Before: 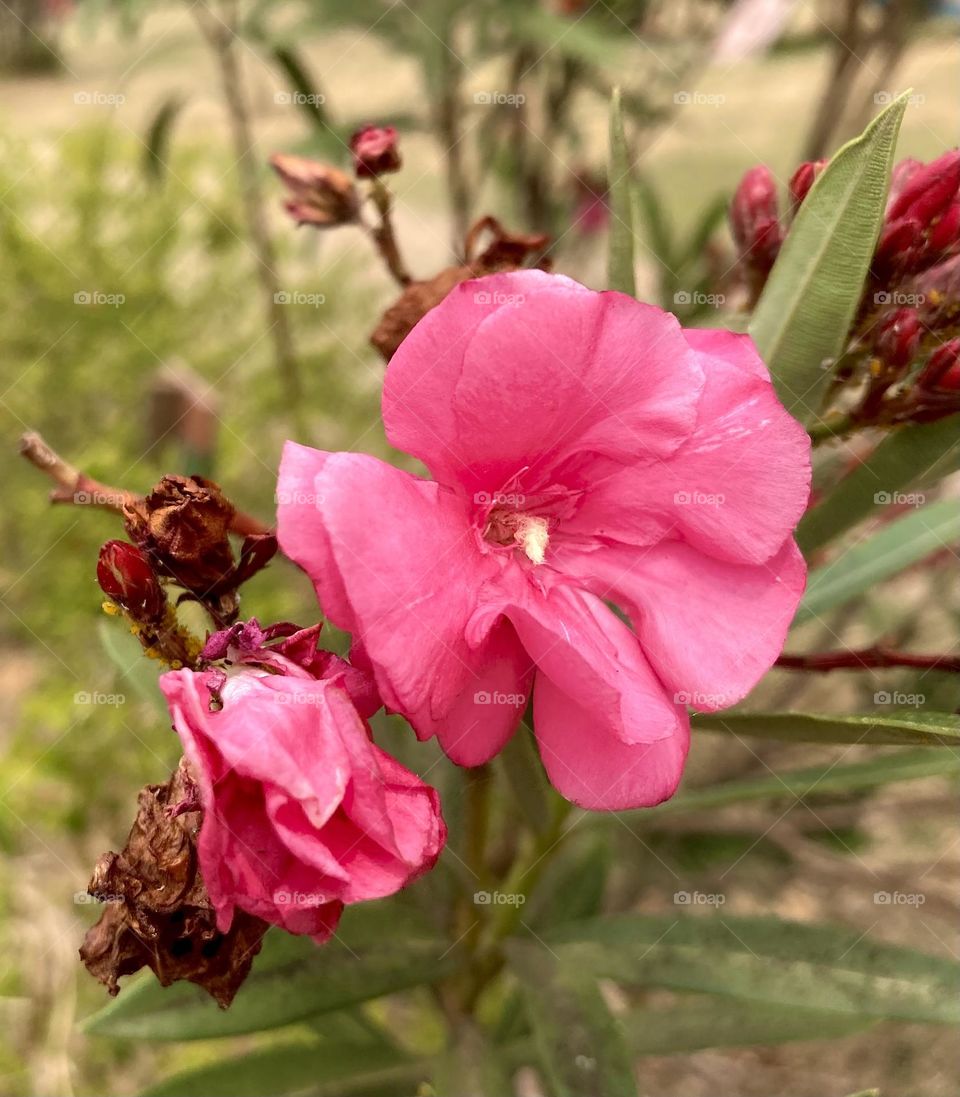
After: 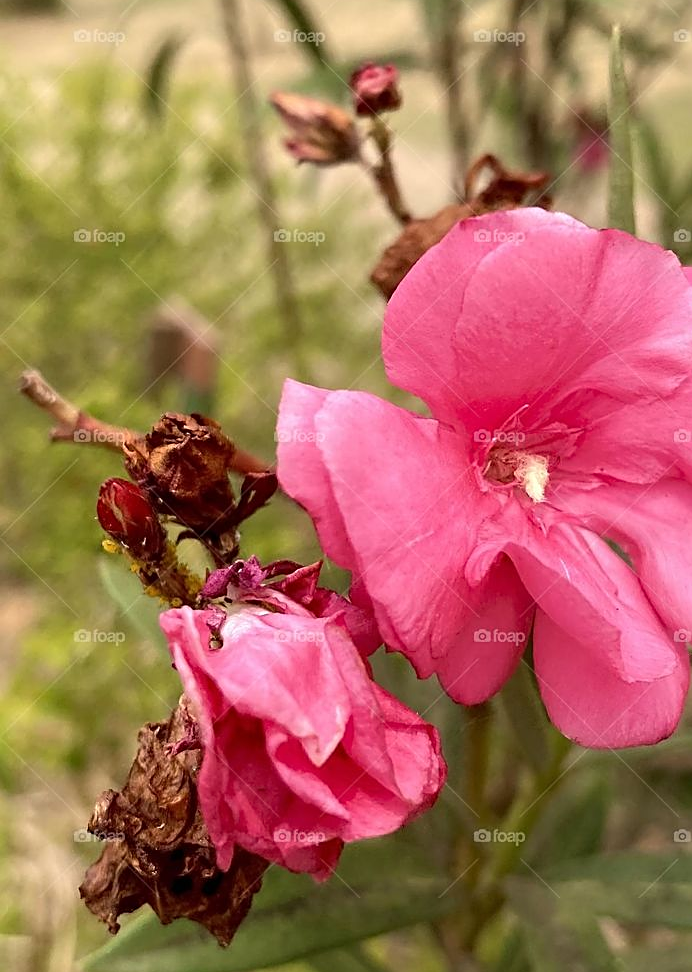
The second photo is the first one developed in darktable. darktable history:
crop: top 5.739%, right 27.879%, bottom 5.628%
sharpen: on, module defaults
